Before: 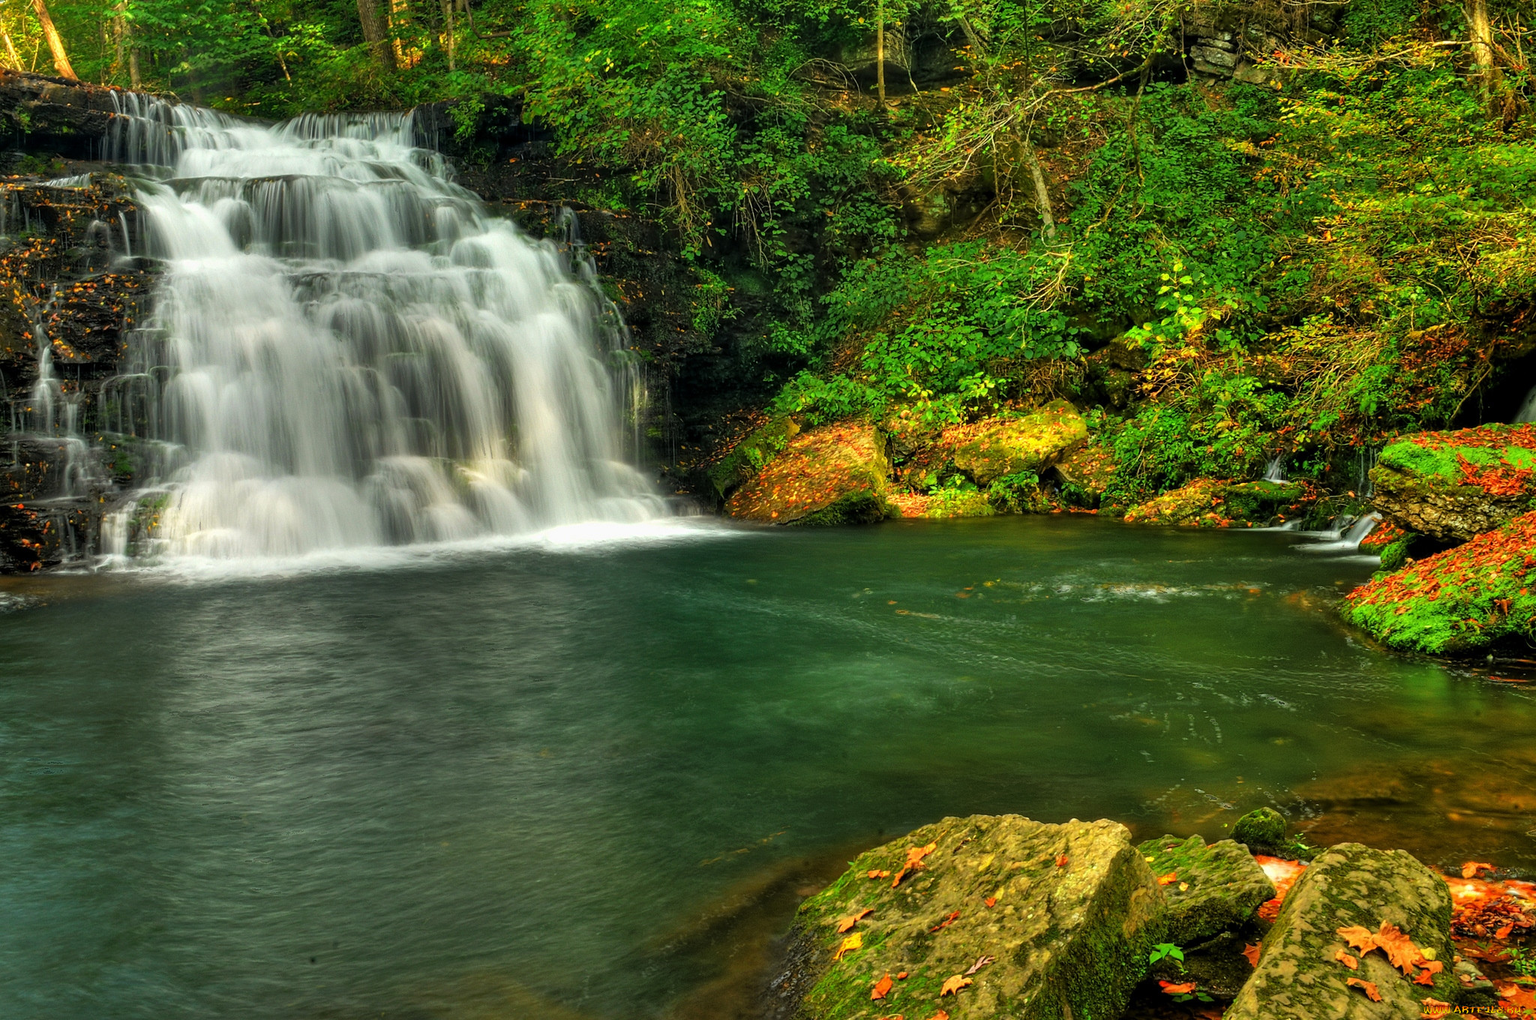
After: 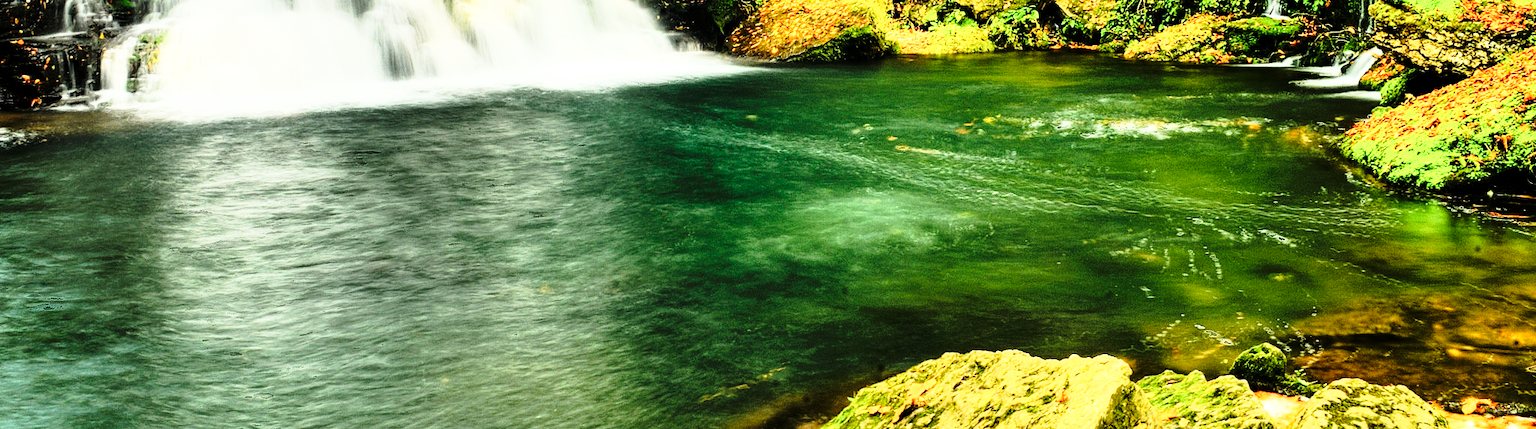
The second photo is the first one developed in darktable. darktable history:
rgb curve: curves: ch0 [(0, 0) (0.21, 0.15) (0.24, 0.21) (0.5, 0.75) (0.75, 0.96) (0.89, 0.99) (1, 1)]; ch1 [(0, 0.02) (0.21, 0.13) (0.25, 0.2) (0.5, 0.67) (0.75, 0.9) (0.89, 0.97) (1, 1)]; ch2 [(0, 0.02) (0.21, 0.13) (0.25, 0.2) (0.5, 0.67) (0.75, 0.9) (0.89, 0.97) (1, 1)], compensate middle gray true
base curve: curves: ch0 [(0, 0) (0.028, 0.03) (0.121, 0.232) (0.46, 0.748) (0.859, 0.968) (1, 1)], preserve colors none
crop: top 45.551%, bottom 12.262%
